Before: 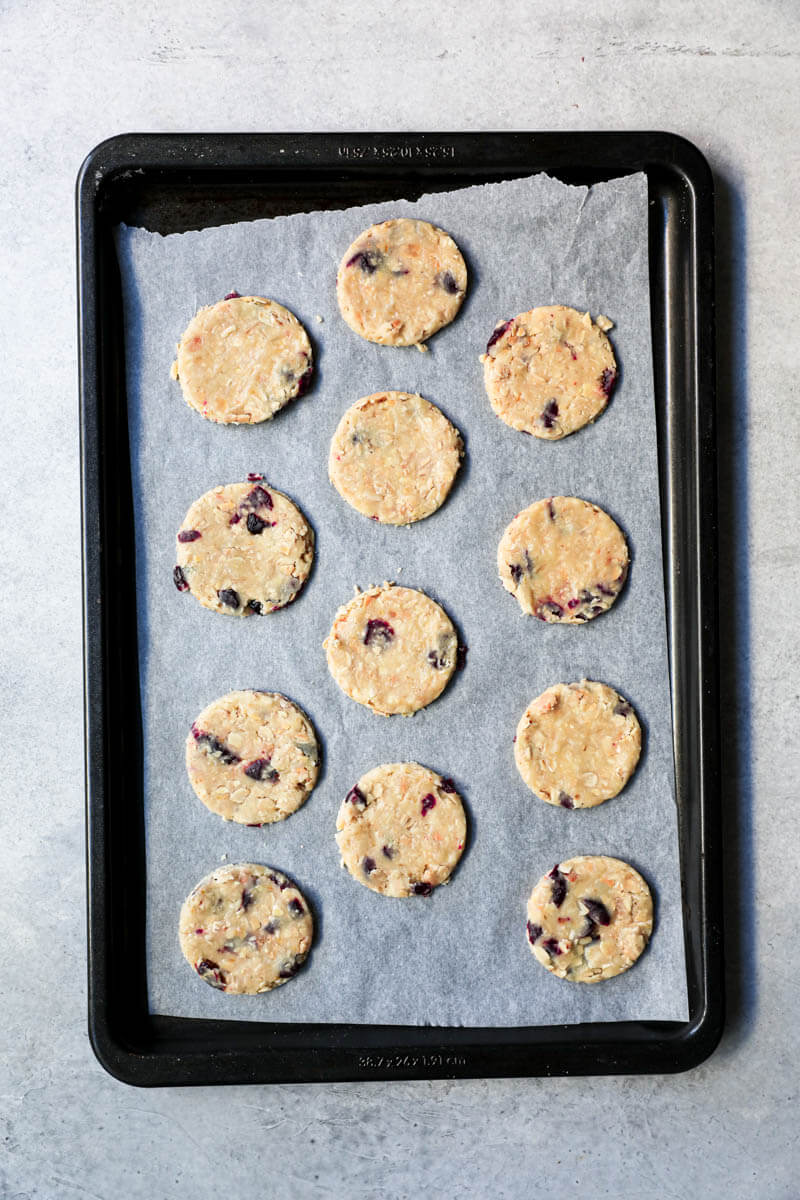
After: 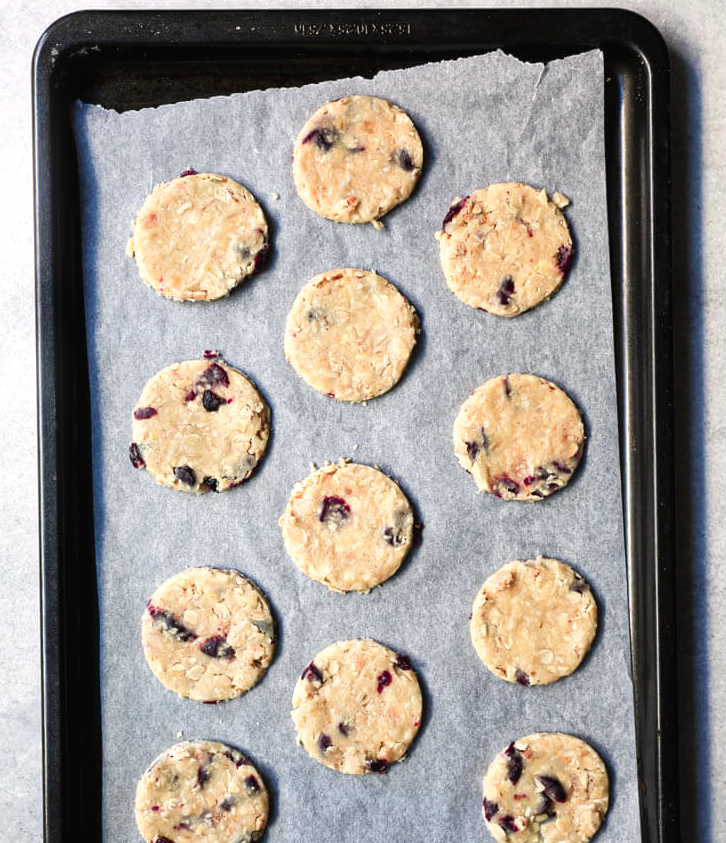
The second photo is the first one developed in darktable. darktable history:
bloom: size 3%, threshold 100%, strength 0%
crop: left 5.596%, top 10.314%, right 3.534%, bottom 19.395%
color balance rgb: shadows lift › chroma 1%, shadows lift › hue 28.8°, power › hue 60°, highlights gain › chroma 1%, highlights gain › hue 60°, global offset › luminance 0.25%, perceptual saturation grading › highlights -20%, perceptual saturation grading › shadows 20%, perceptual brilliance grading › highlights 5%, perceptual brilliance grading › shadows -10%, global vibrance 19.67%
